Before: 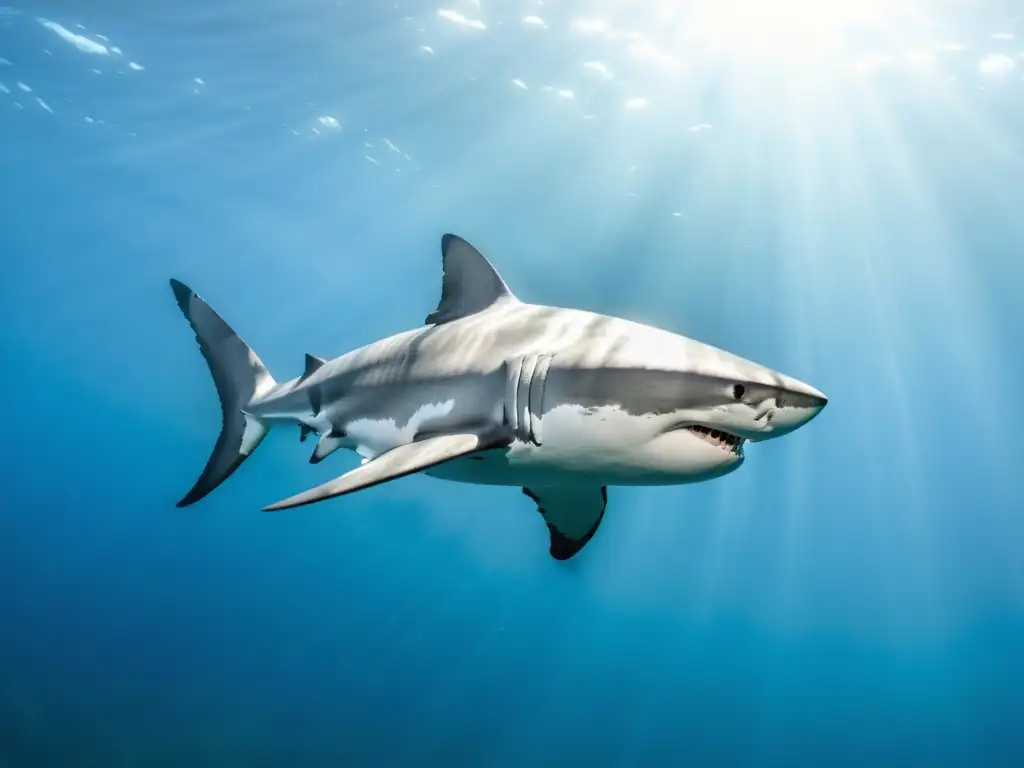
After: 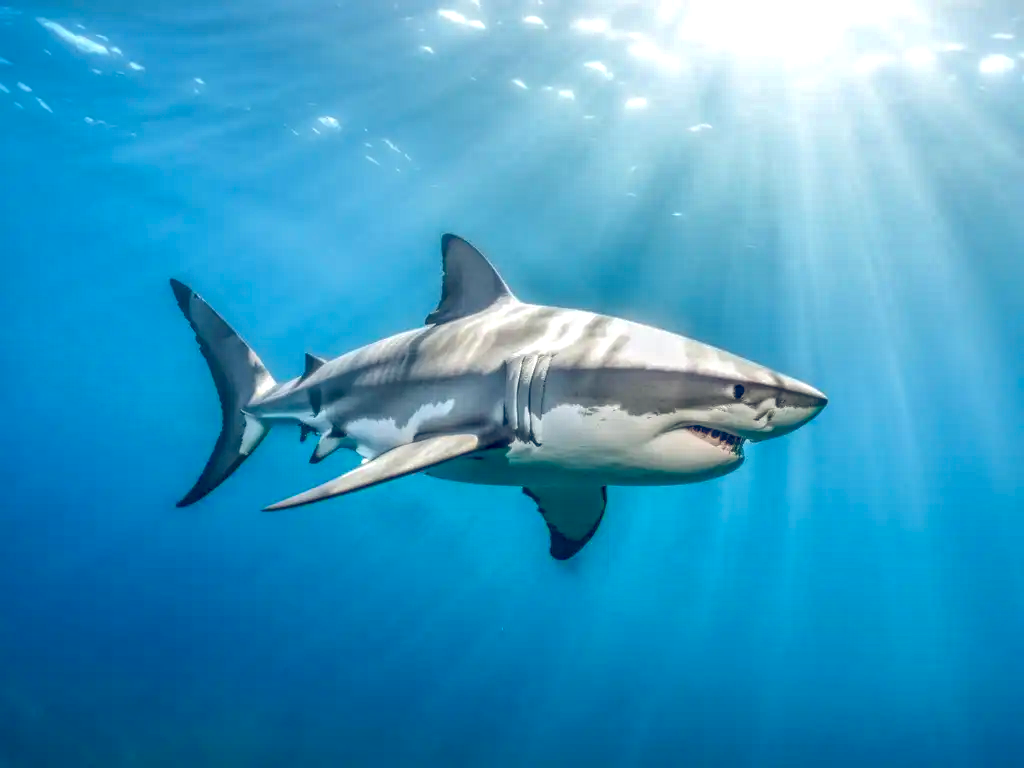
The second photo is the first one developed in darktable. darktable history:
shadows and highlights: on, module defaults
color balance rgb: global offset › luminance 0.406%, global offset › chroma 0.214%, global offset › hue 255.66°, perceptual saturation grading › global saturation 36.309%
local contrast: highlights 74%, shadows 55%, detail 177%, midtone range 0.211
